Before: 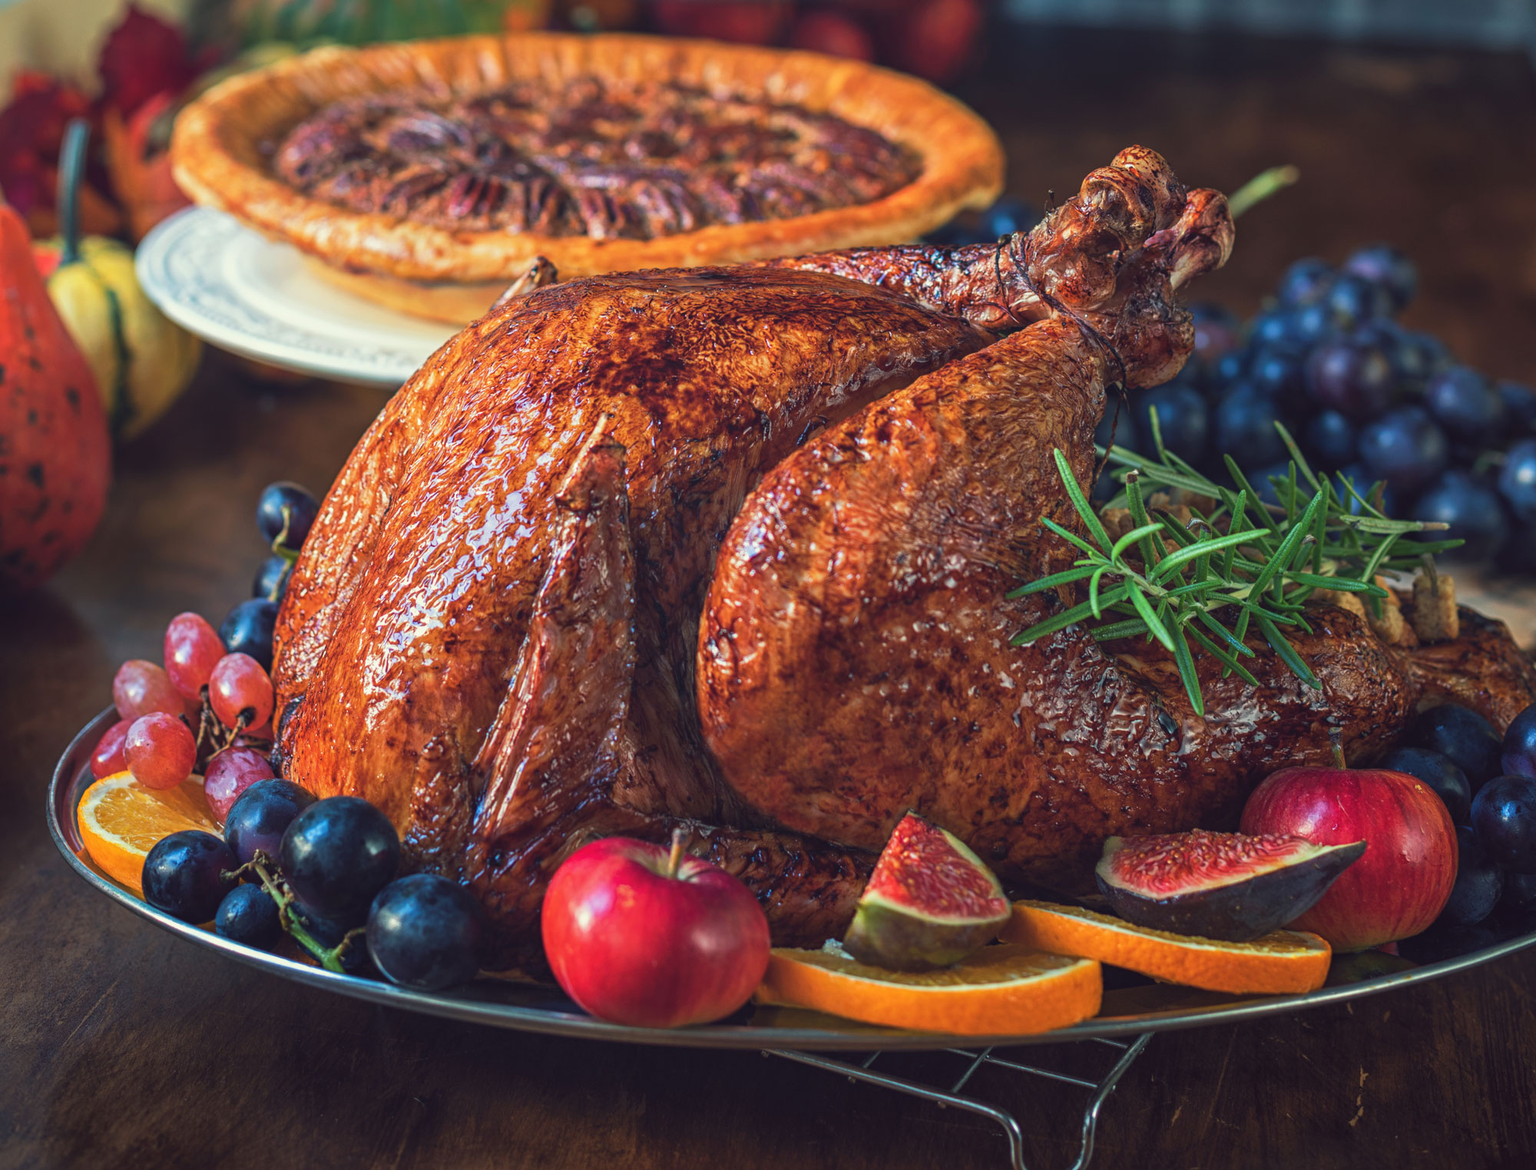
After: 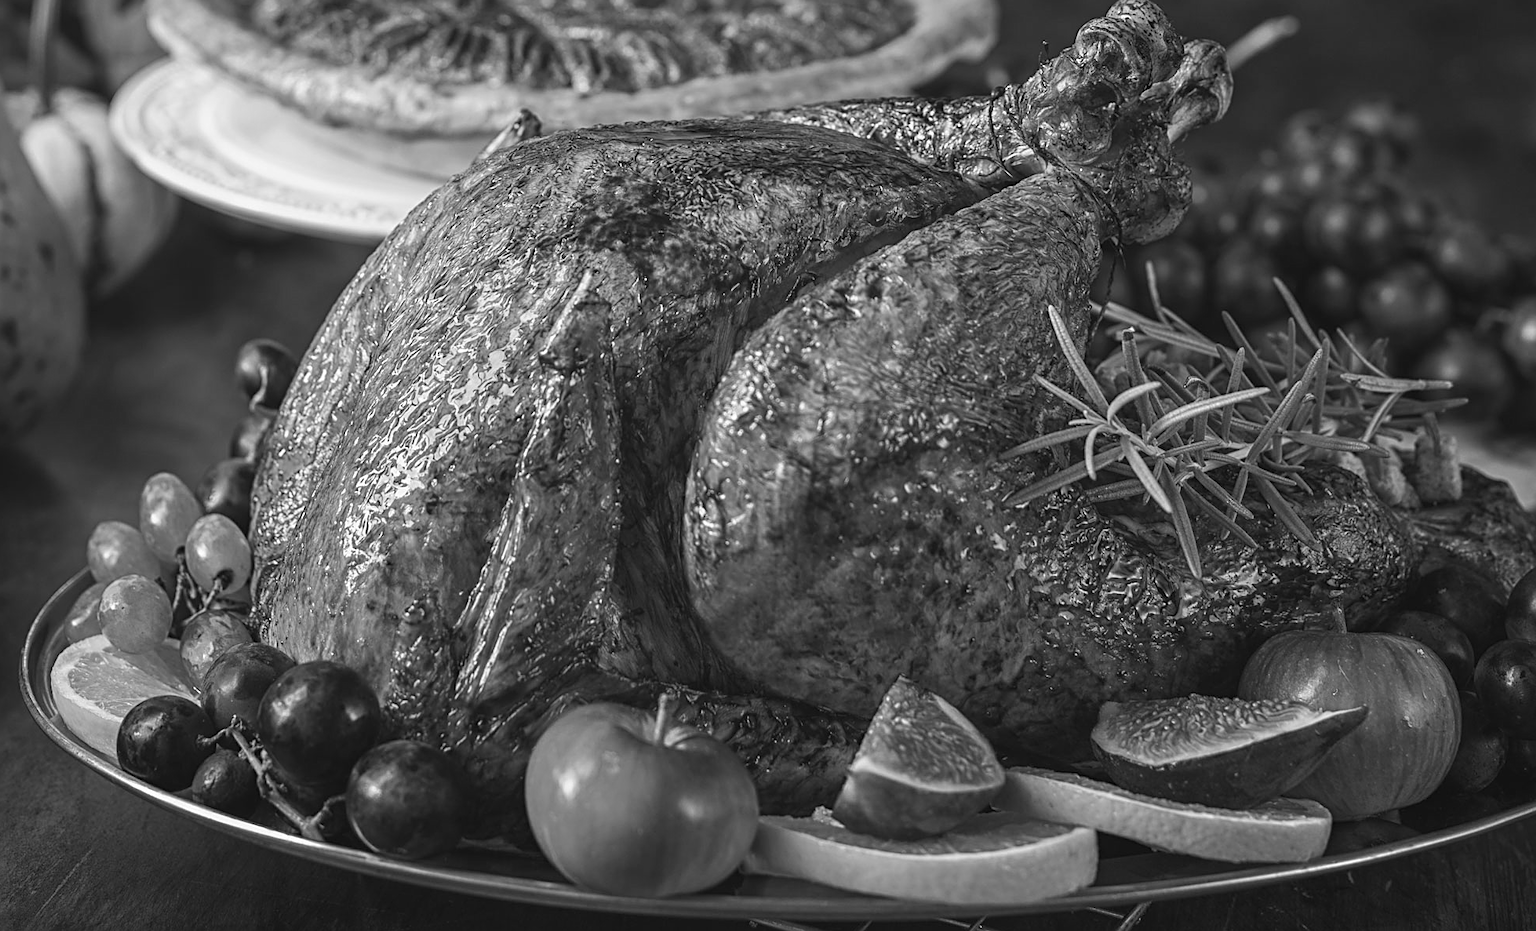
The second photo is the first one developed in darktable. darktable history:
sharpen: on, module defaults
monochrome: on, module defaults
crop and rotate: left 1.814%, top 12.818%, right 0.25%, bottom 9.225%
